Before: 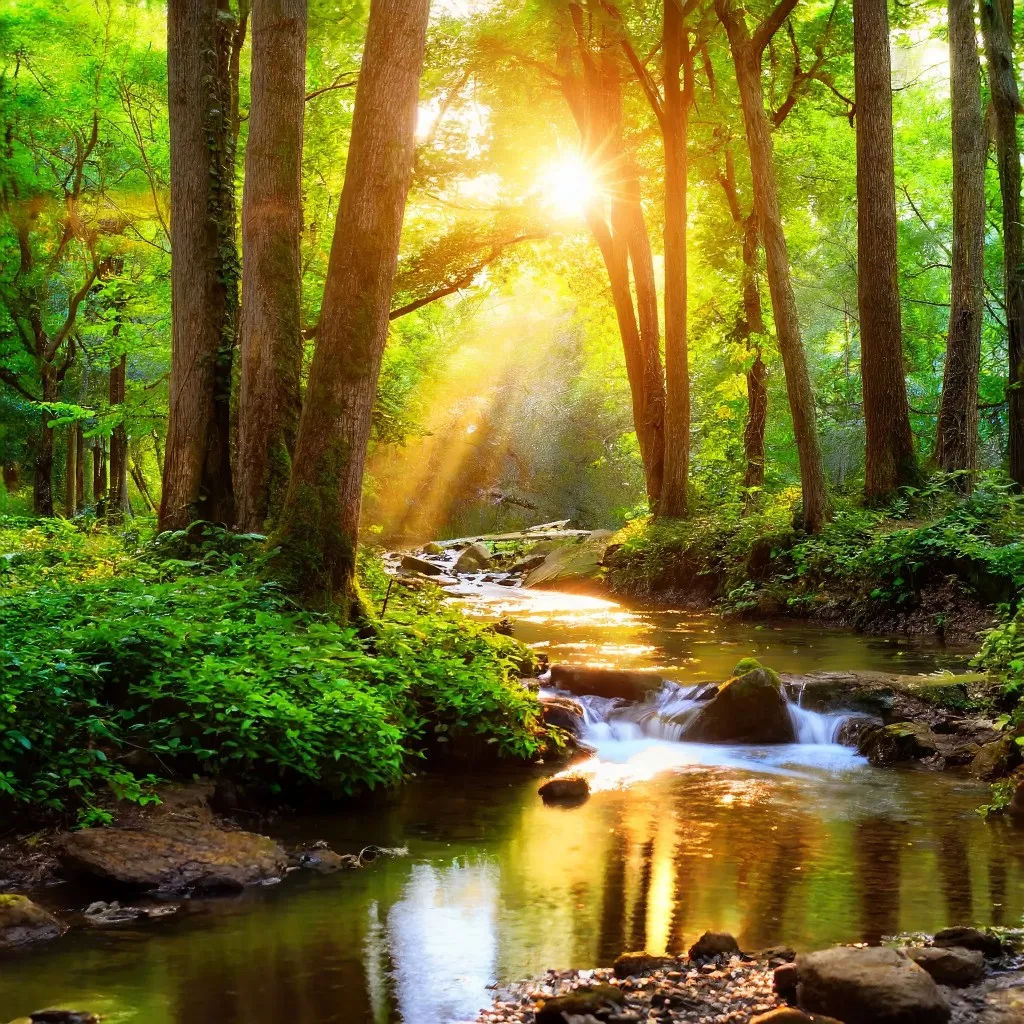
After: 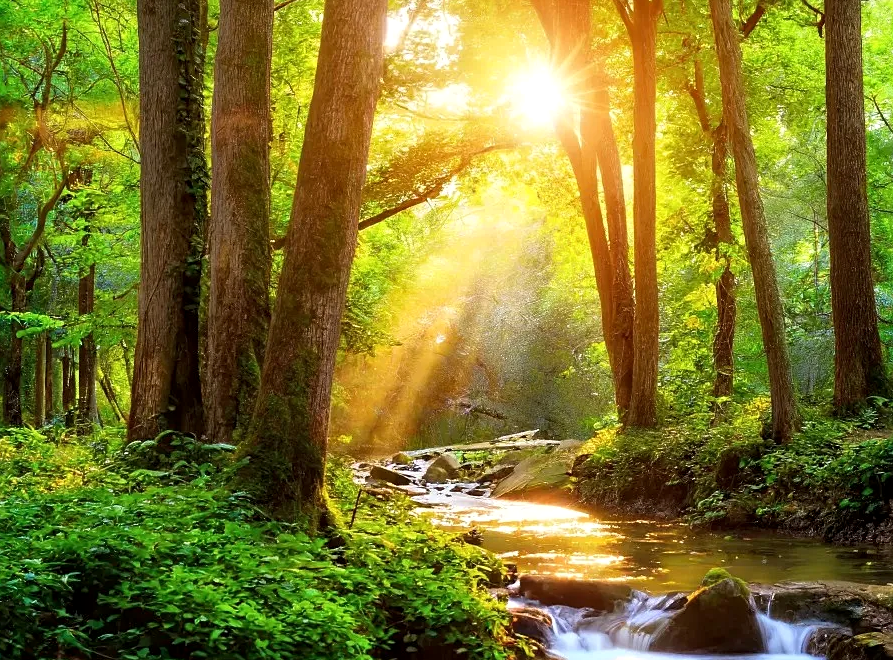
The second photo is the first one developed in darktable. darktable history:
sharpen: amount 0.207
local contrast: highlights 106%, shadows 100%, detail 120%, midtone range 0.2
crop: left 3.081%, top 8.815%, right 9.616%, bottom 26.662%
